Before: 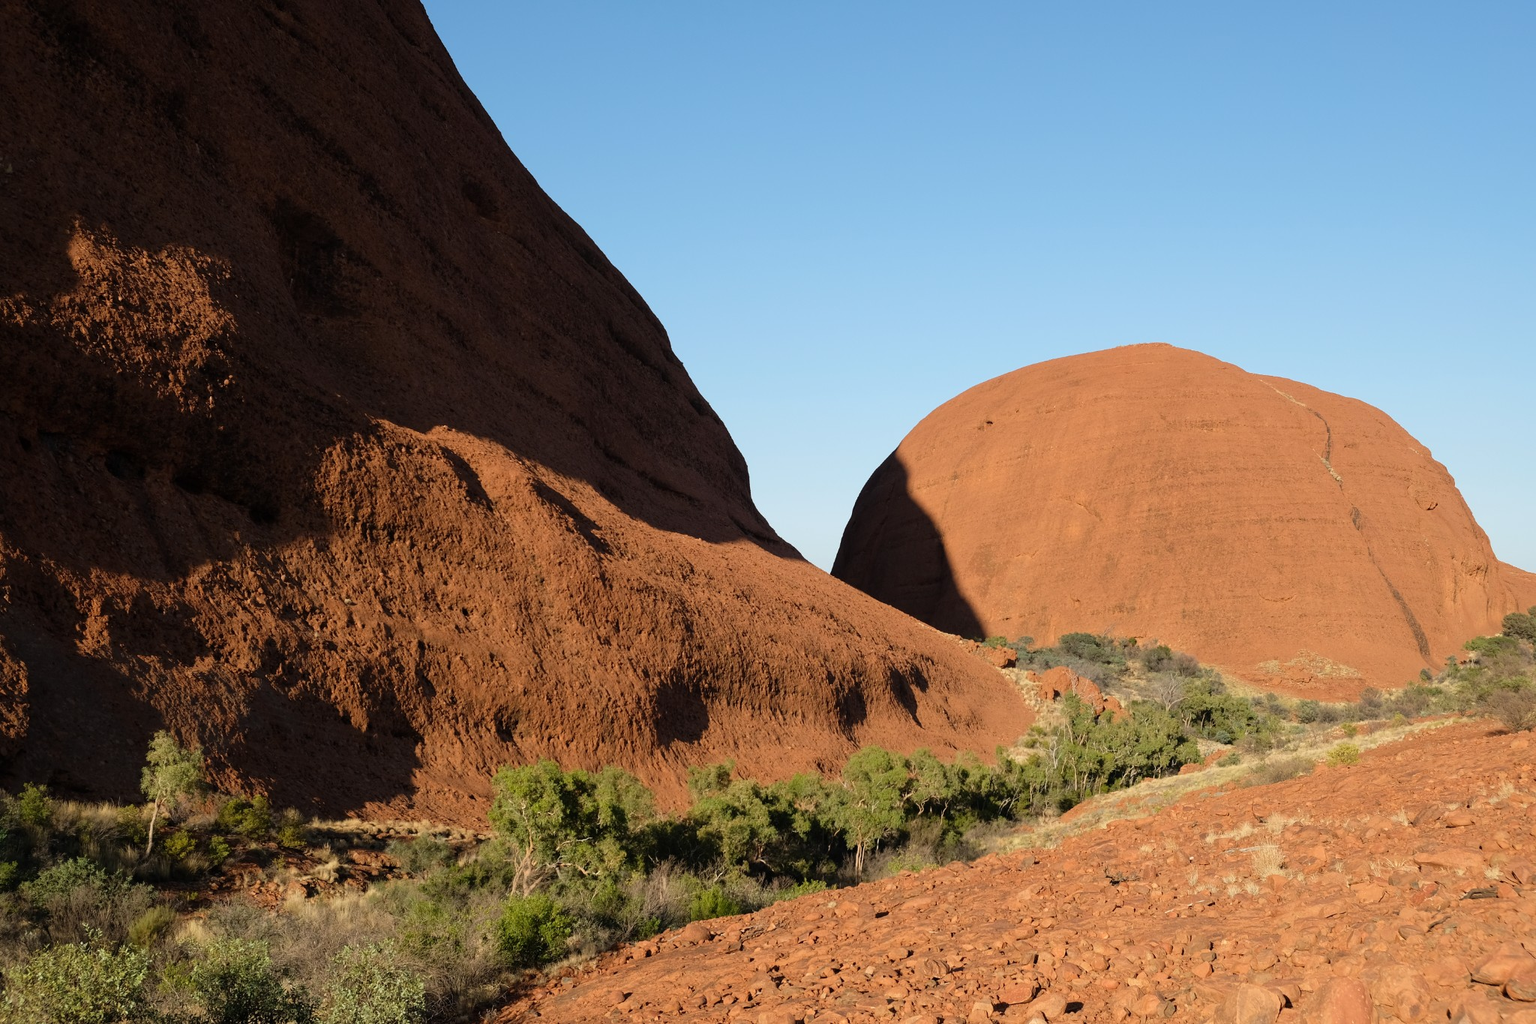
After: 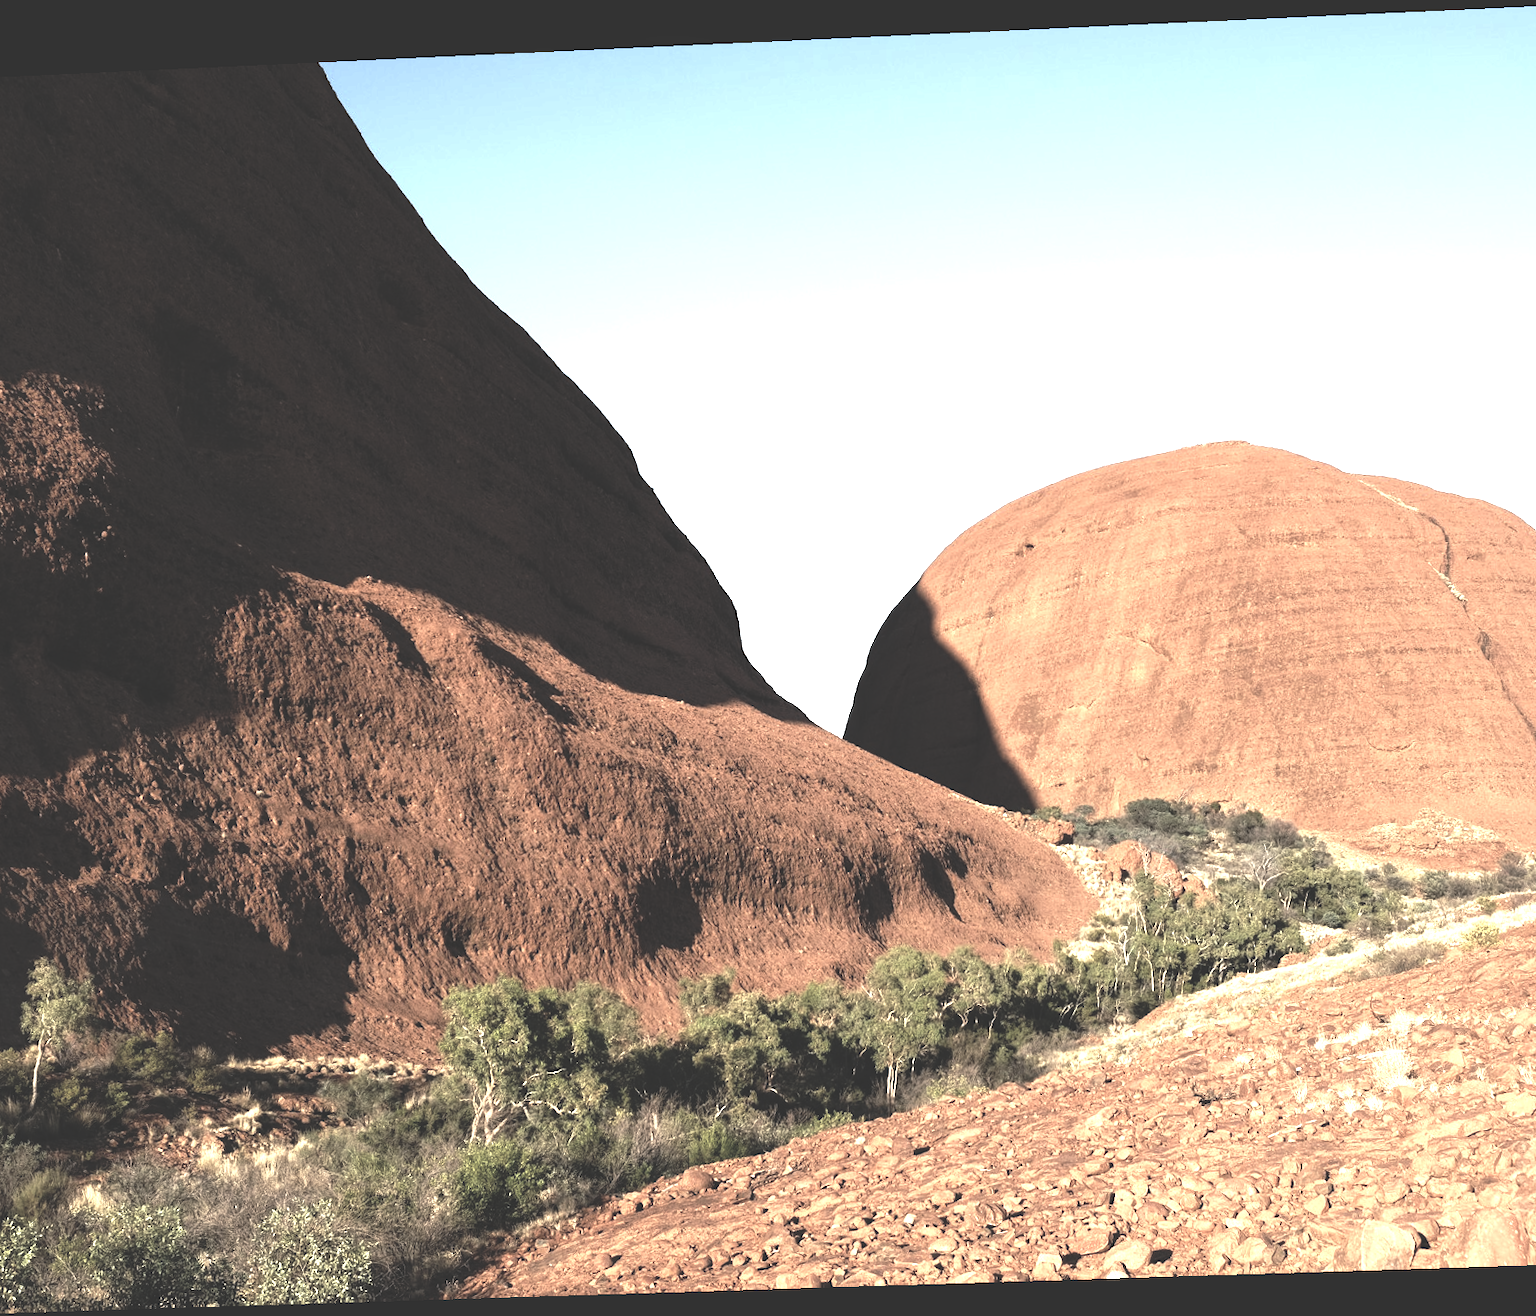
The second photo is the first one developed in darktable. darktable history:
exposure: black level correction 0, exposure 1.5 EV, compensate highlight preservation false
crop and rotate: left 9.597%, right 10.195%
tone curve: curves: ch0 [(0, 0) (0.91, 0.76) (0.997, 0.913)], color space Lab, linked channels, preserve colors none
rgb curve: curves: ch0 [(0, 0.186) (0.314, 0.284) (0.775, 0.708) (1, 1)], compensate middle gray true, preserve colors none
local contrast: highlights 100%, shadows 100%, detail 120%, midtone range 0.2
rotate and perspective: rotation -2.22°, lens shift (horizontal) -0.022, automatic cropping off
contrast brightness saturation: brightness 0.18, saturation -0.5
tone equalizer: -8 EV -0.55 EV
